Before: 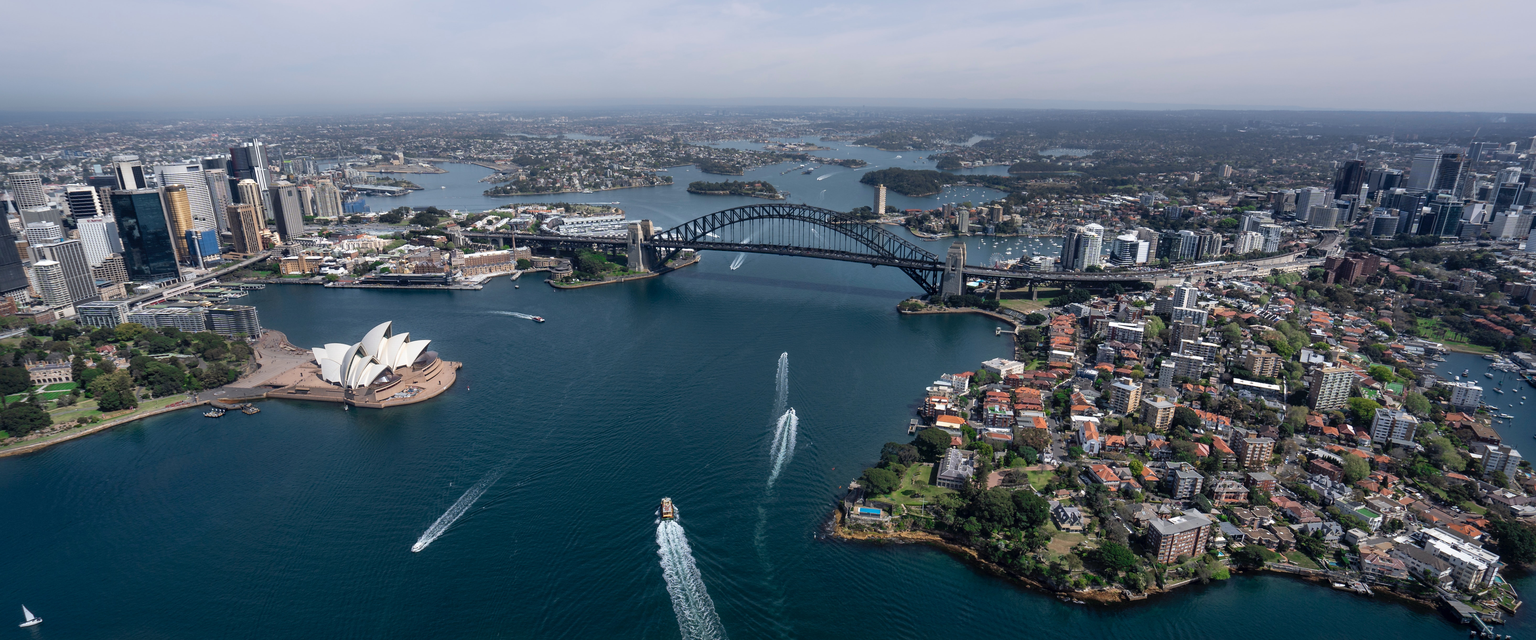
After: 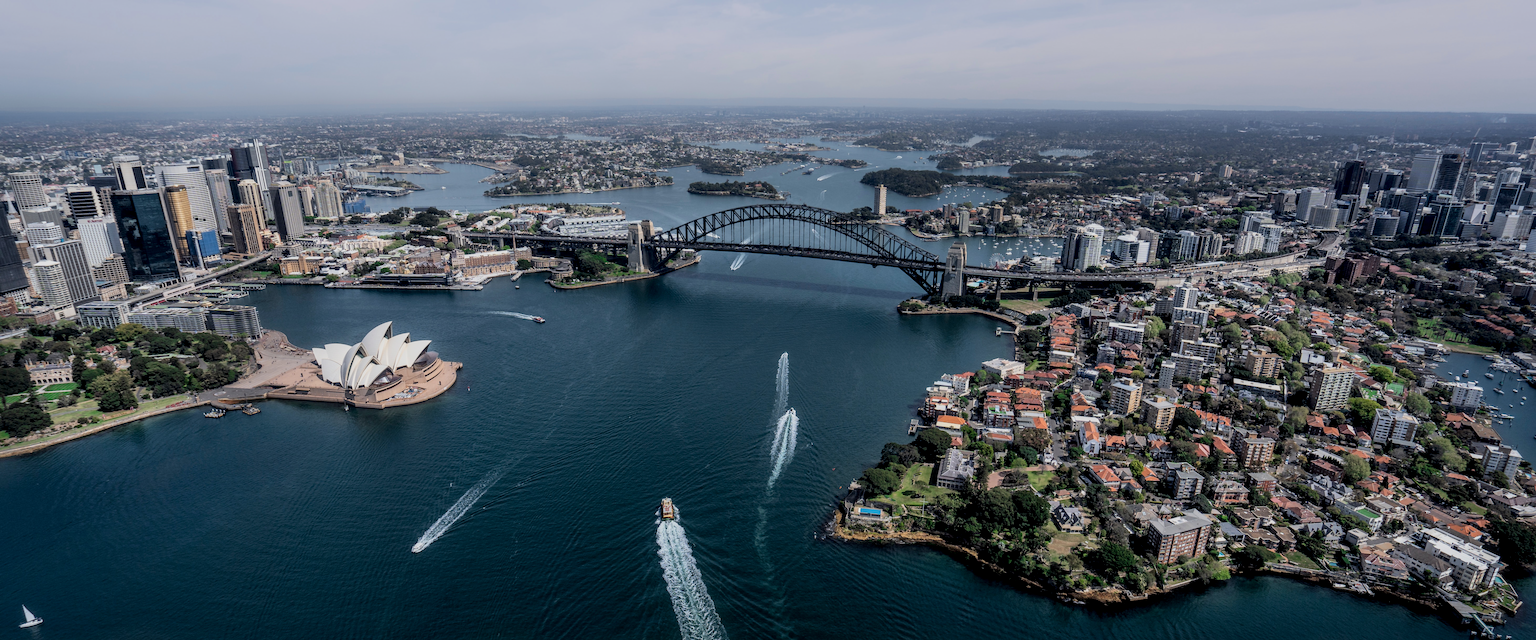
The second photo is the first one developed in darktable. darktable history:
filmic rgb: black relative exposure -7.65 EV, white relative exposure 4.56 EV, threshold 2.95 EV, structure ↔ texture 99.31%, hardness 3.61, contrast 1.056, color science v6 (2022), enable highlight reconstruction true
local contrast: detail 130%
